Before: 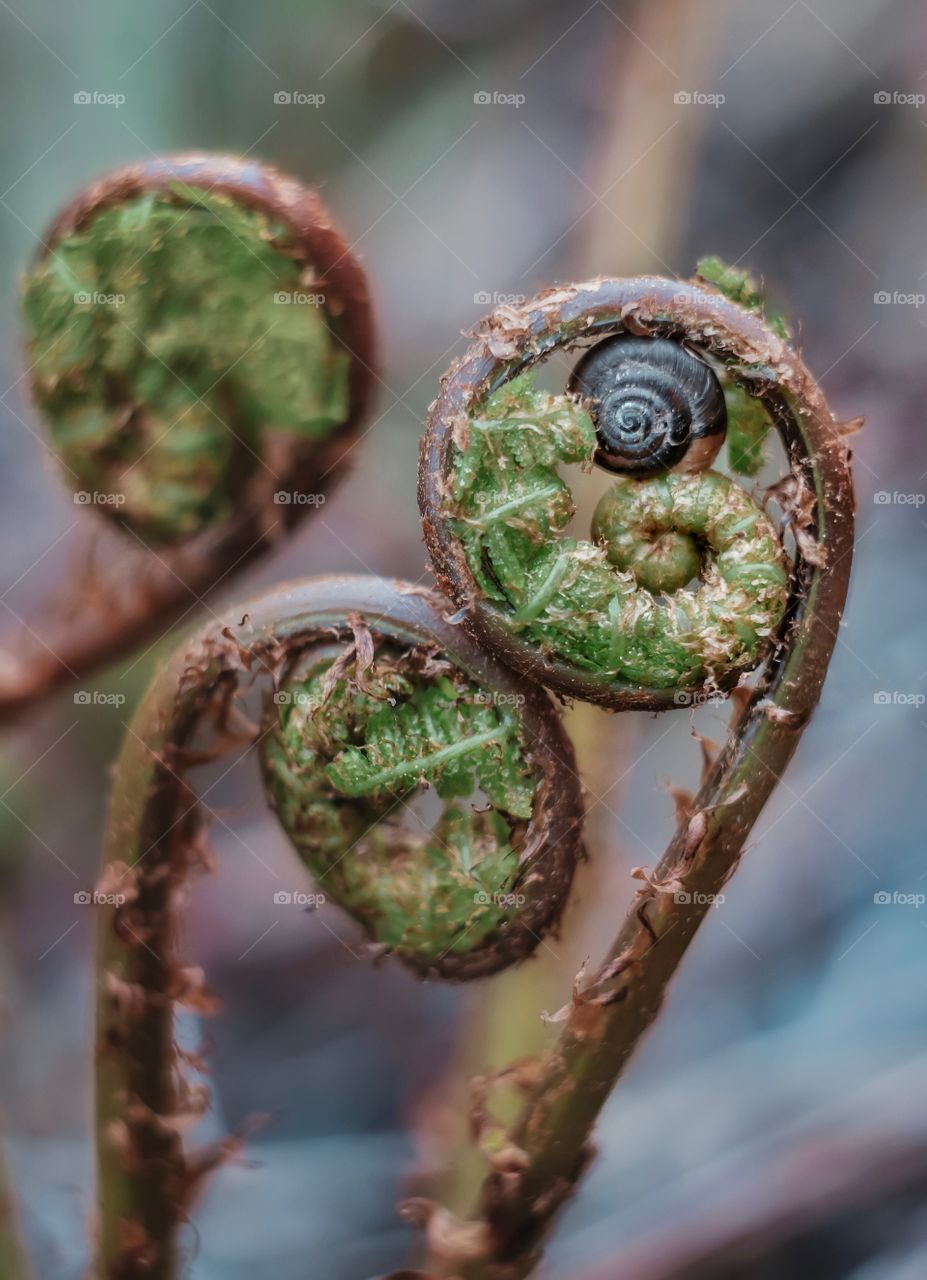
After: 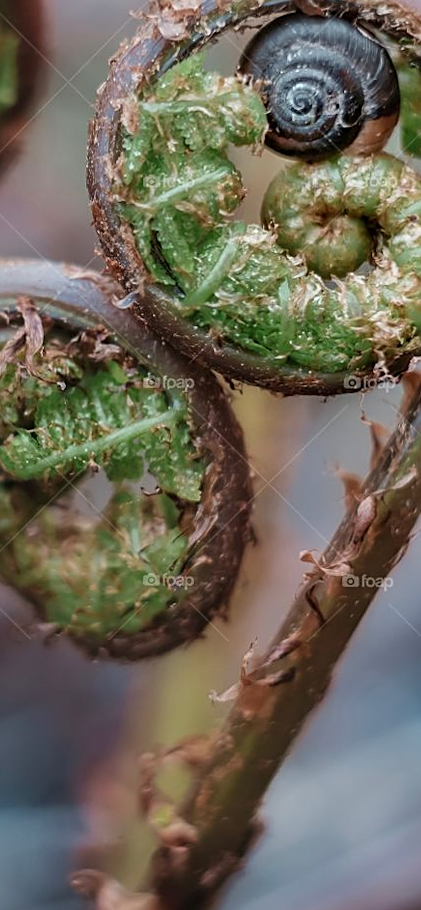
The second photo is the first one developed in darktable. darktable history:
rotate and perspective: lens shift (vertical) 0.048, lens shift (horizontal) -0.024, automatic cropping off
sharpen: on, module defaults
crop: left 35.432%, top 26.233%, right 20.145%, bottom 3.432%
